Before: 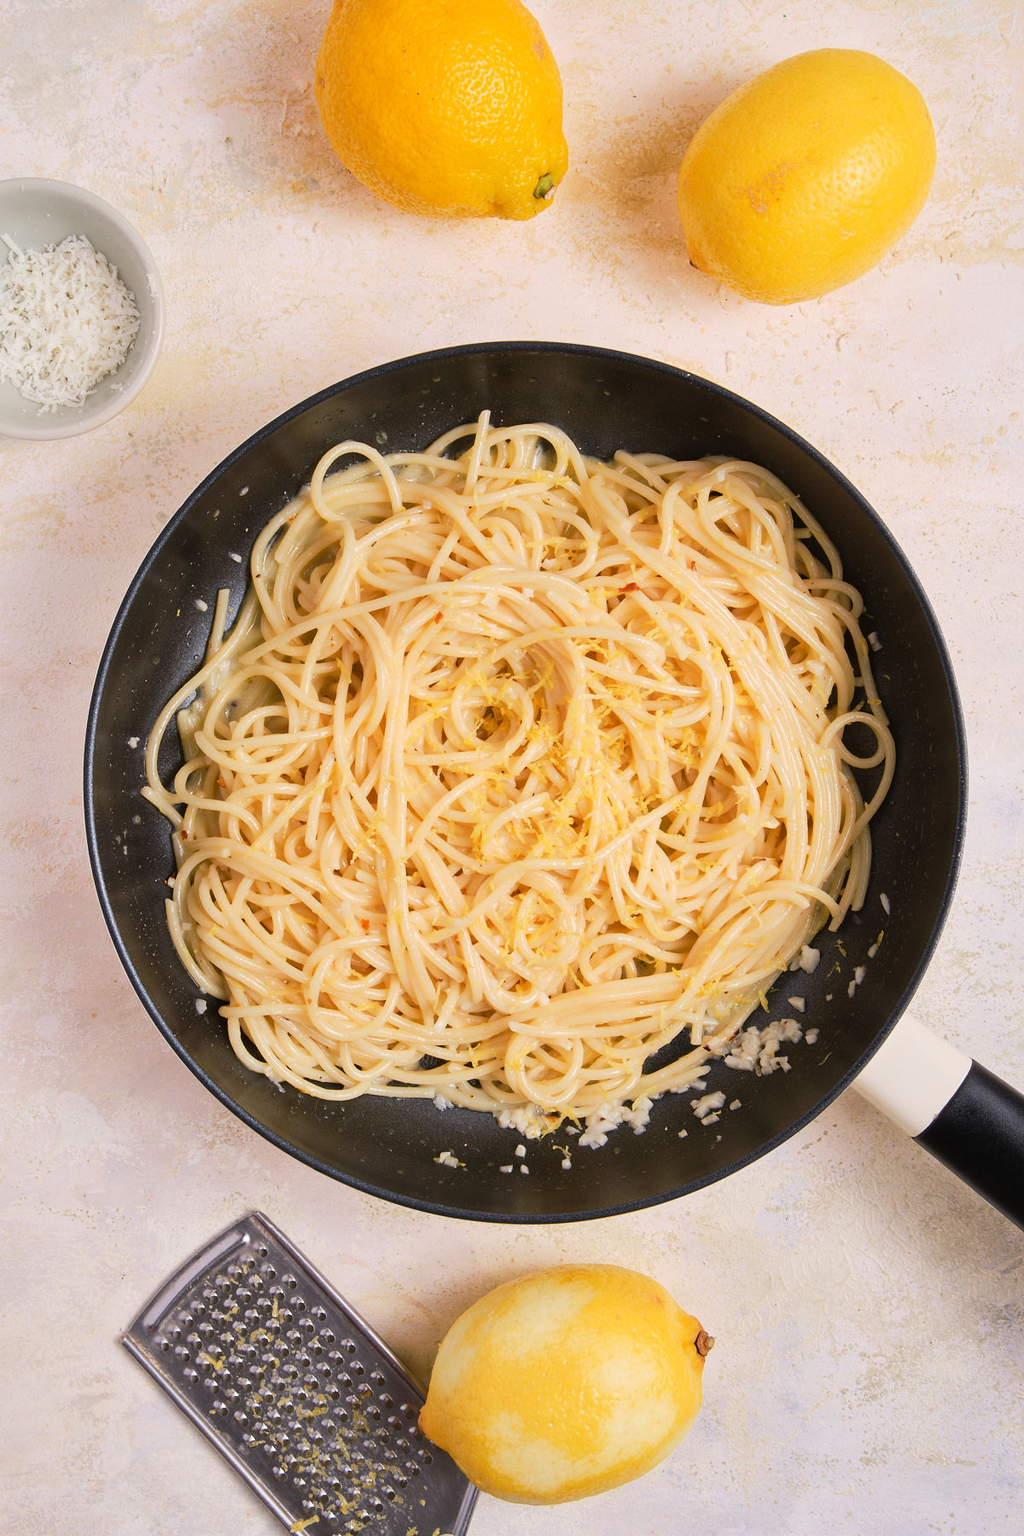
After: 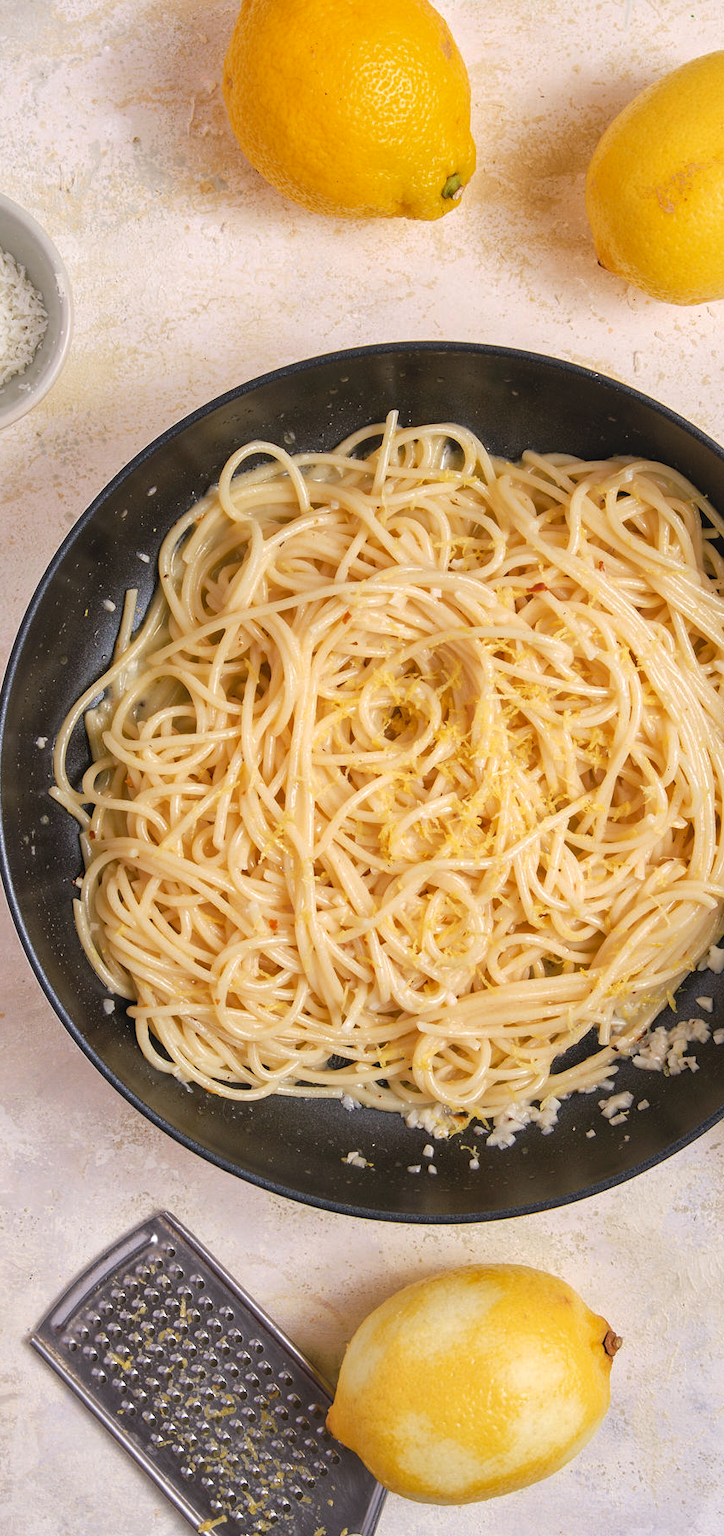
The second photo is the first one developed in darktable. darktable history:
local contrast: detail 109%
levels: levels [0.031, 0.5, 0.969]
tone equalizer: -8 EV 0 EV, -7 EV 0.003 EV, -6 EV -0.003 EV, -5 EV -0.013 EV, -4 EV -0.062 EV, -3 EV -0.211 EV, -2 EV -0.249 EV, -1 EV 0.117 EV, +0 EV 0.274 EV, edges refinement/feathering 500, mask exposure compensation -1.57 EV, preserve details no
crop and rotate: left 9.073%, right 20.123%
